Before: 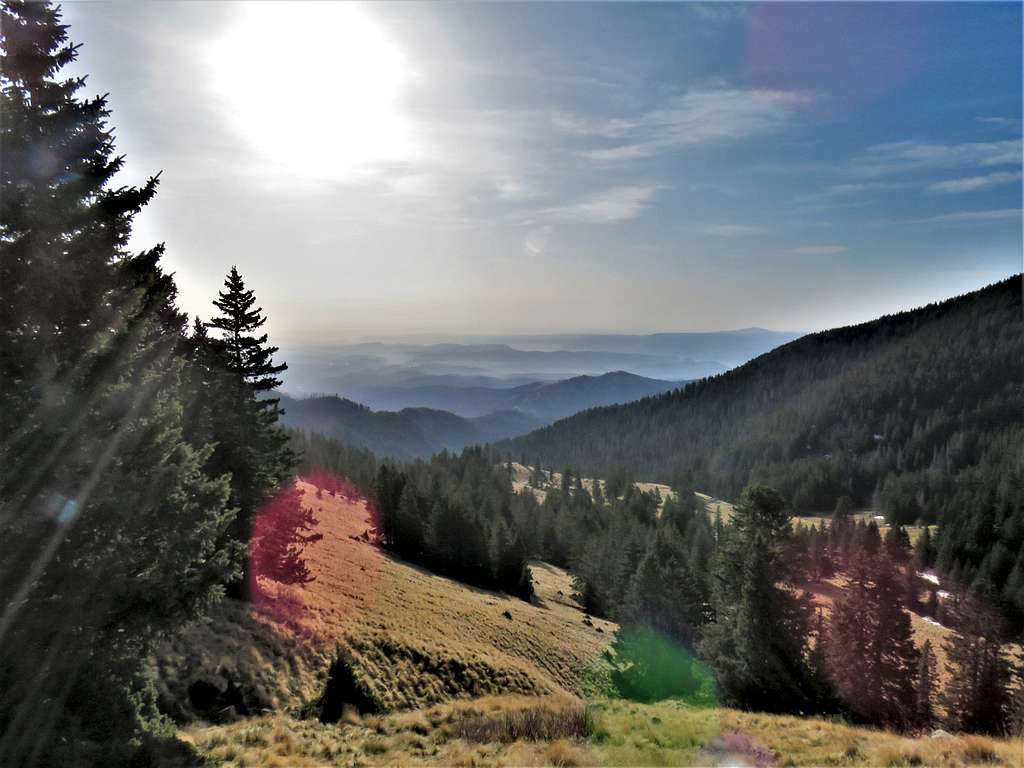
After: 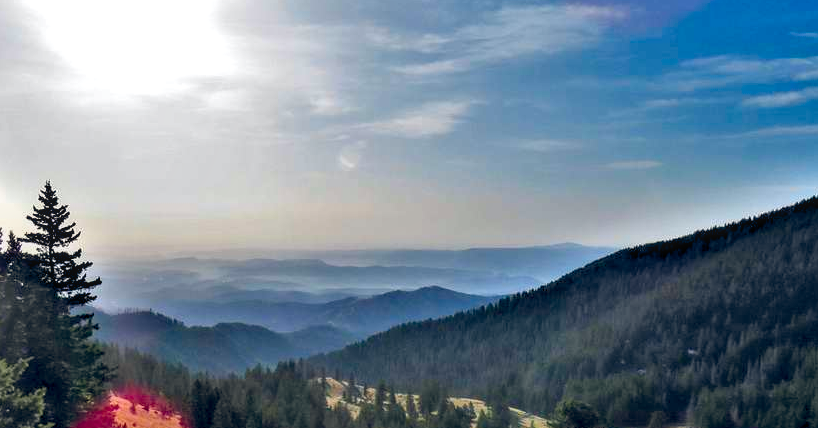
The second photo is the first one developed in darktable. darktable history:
crop: left 18.254%, top 11.125%, right 1.83%, bottom 33.113%
color balance rgb: global offset › chroma 0.124%, global offset › hue 253.26°, perceptual saturation grading › global saturation 36.138%, perceptual saturation grading › shadows 34.942%, global vibrance 20%
local contrast: on, module defaults
base curve: curves: ch0 [(0, 0) (0.989, 0.992)]
